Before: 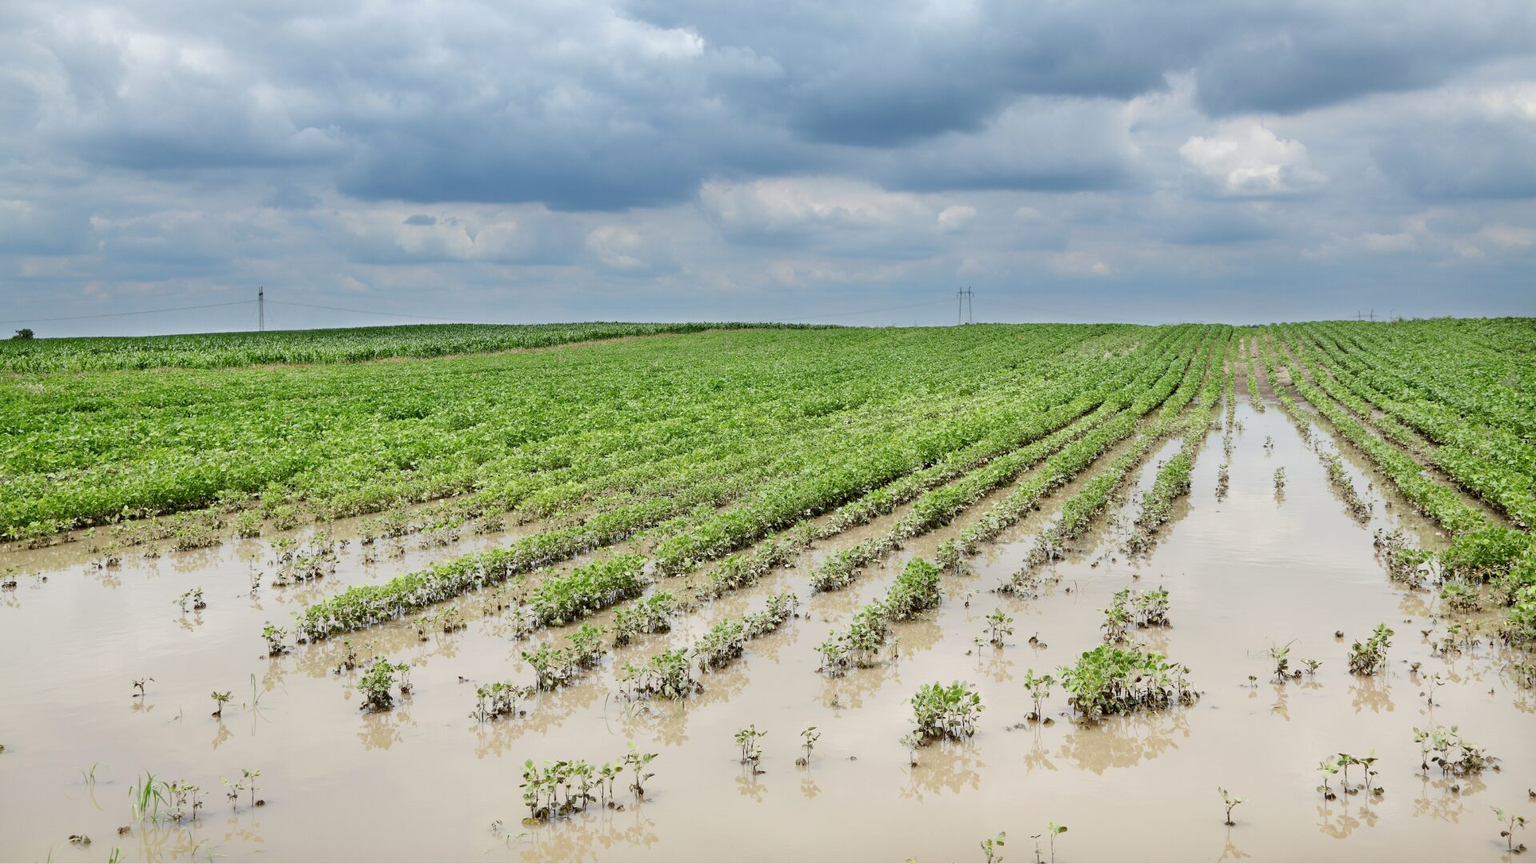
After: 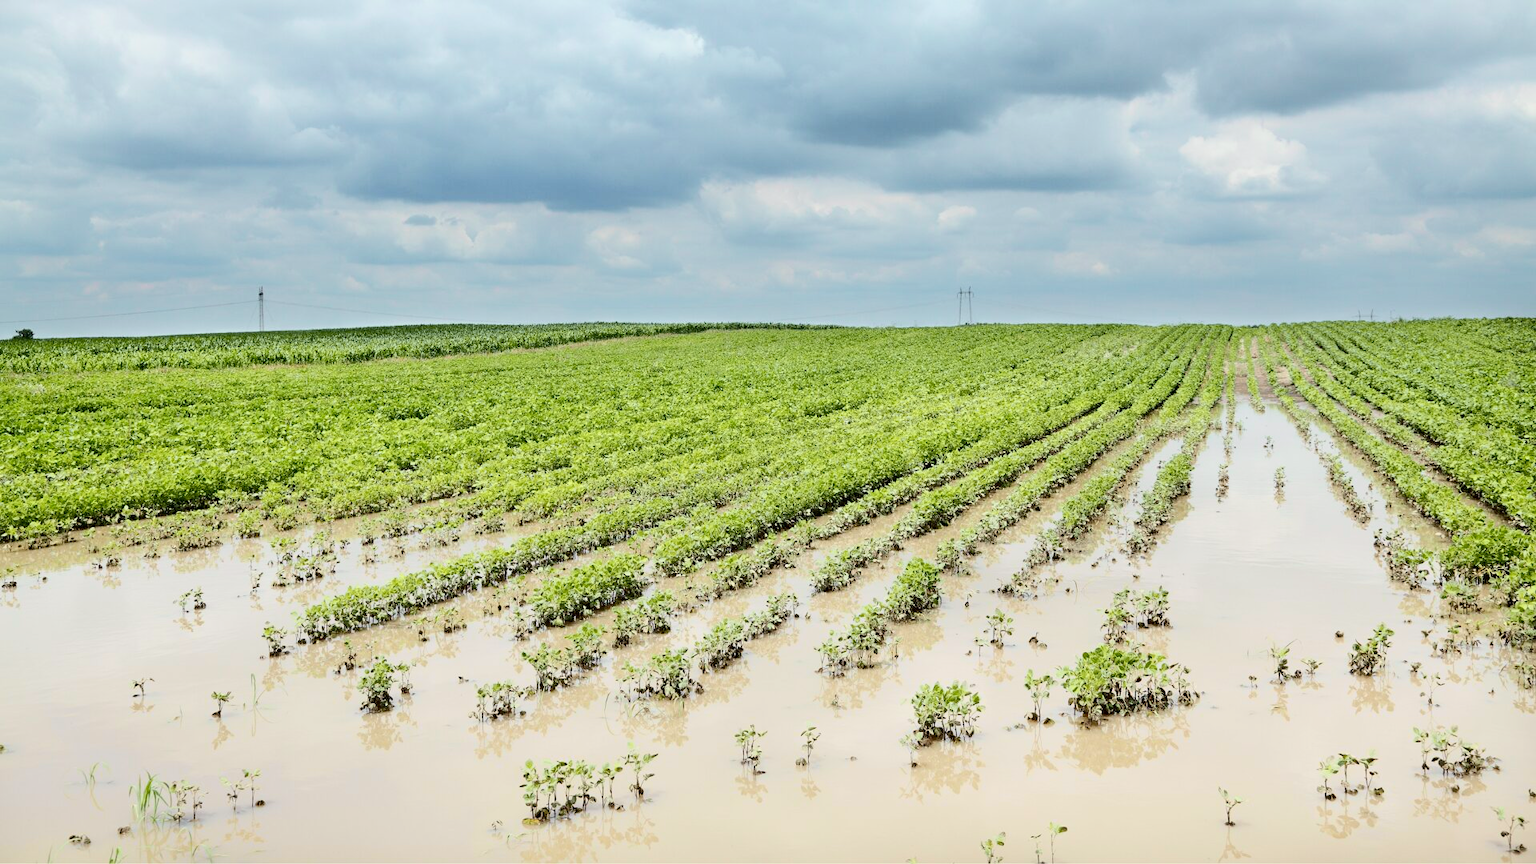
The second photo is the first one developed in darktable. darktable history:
tone curve: curves: ch0 [(0, 0.012) (0.031, 0.02) (0.12, 0.083) (0.193, 0.171) (0.277, 0.279) (0.45, 0.52) (0.568, 0.676) (0.678, 0.777) (0.875, 0.92) (1, 0.965)]; ch1 [(0, 0) (0.243, 0.245) (0.402, 0.41) (0.493, 0.486) (0.508, 0.507) (0.531, 0.53) (0.551, 0.564) (0.646, 0.672) (0.694, 0.732) (1, 1)]; ch2 [(0, 0) (0.249, 0.216) (0.356, 0.343) (0.424, 0.442) (0.476, 0.482) (0.498, 0.502) (0.517, 0.517) (0.532, 0.545) (0.562, 0.575) (0.614, 0.644) (0.706, 0.748) (0.808, 0.809) (0.991, 0.968)], color space Lab, independent channels, preserve colors none
